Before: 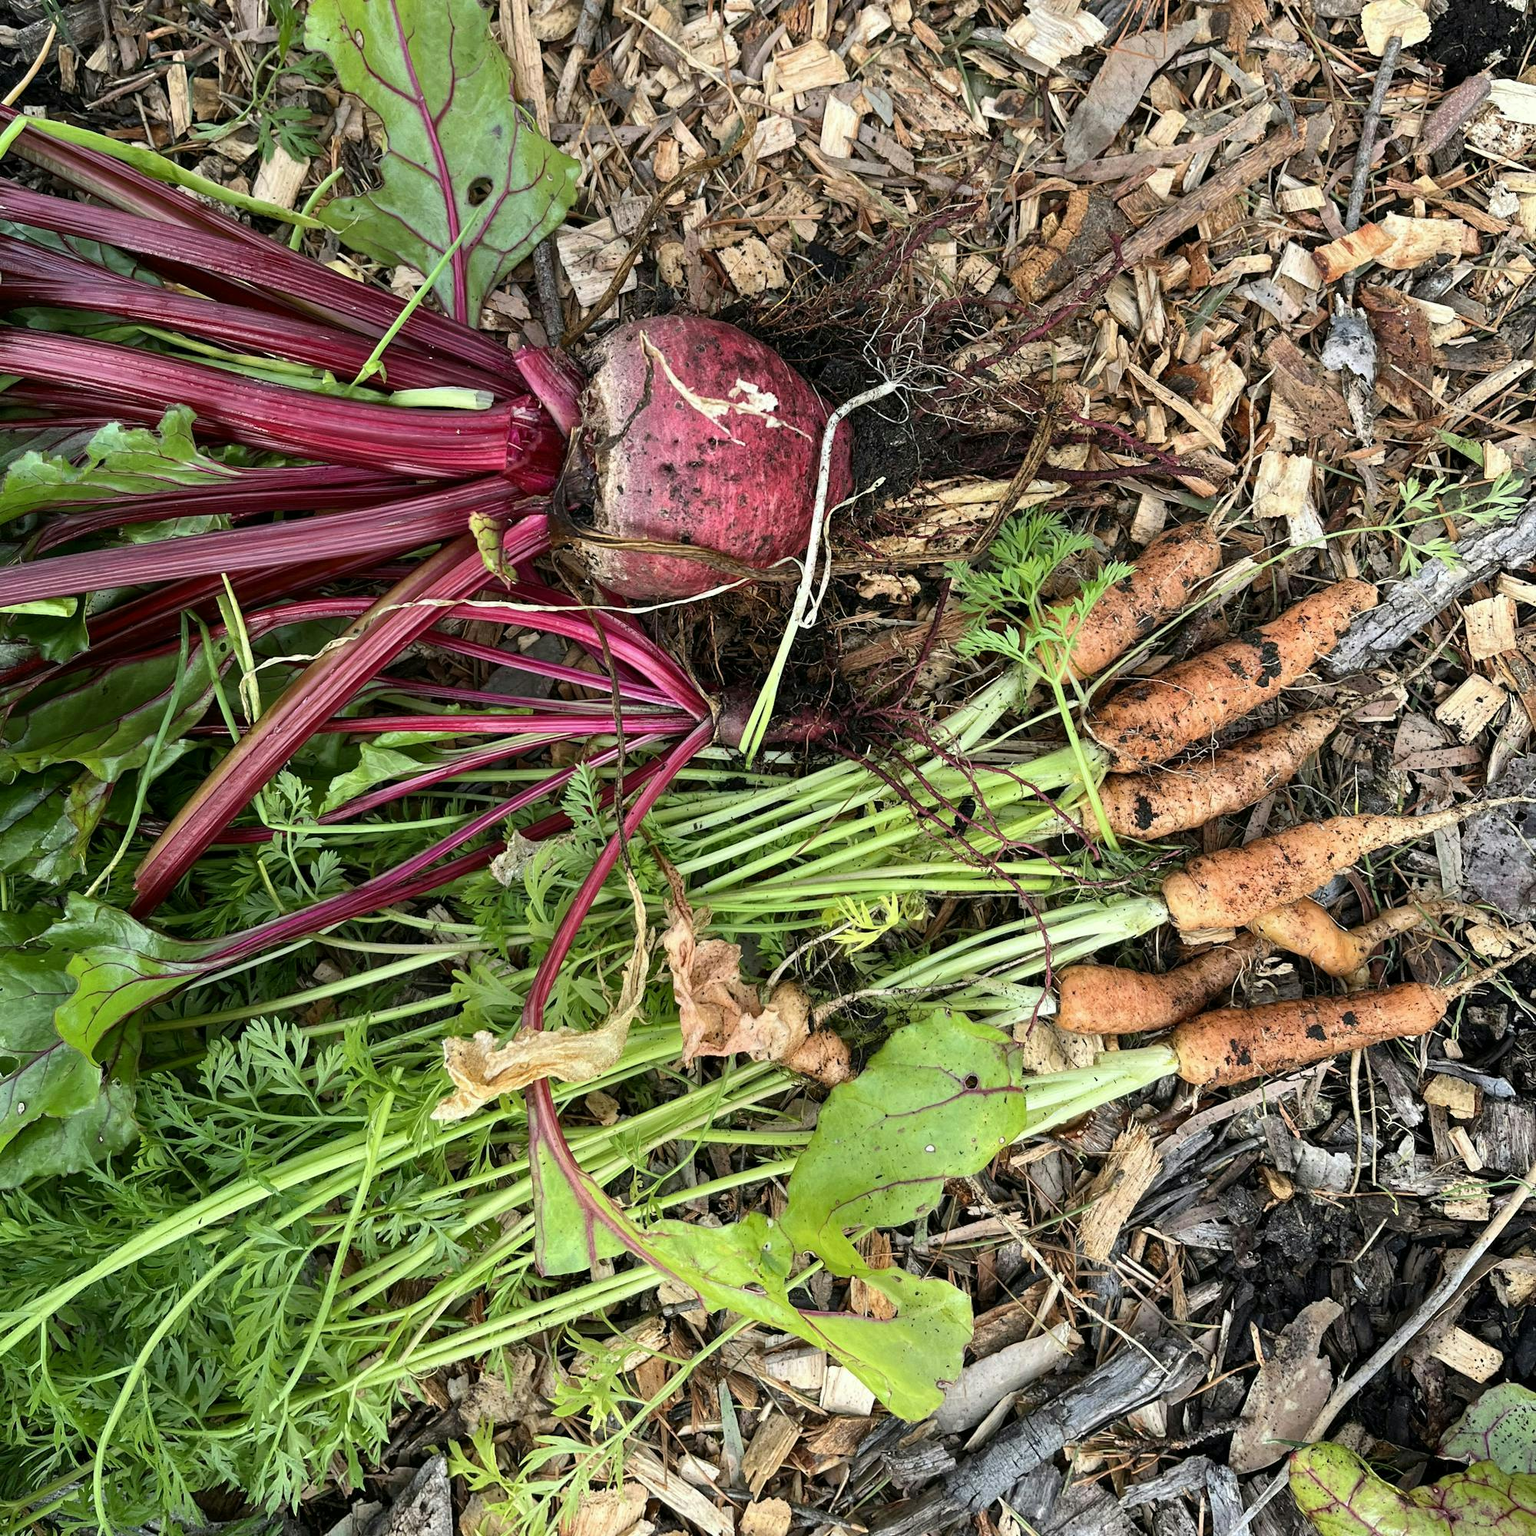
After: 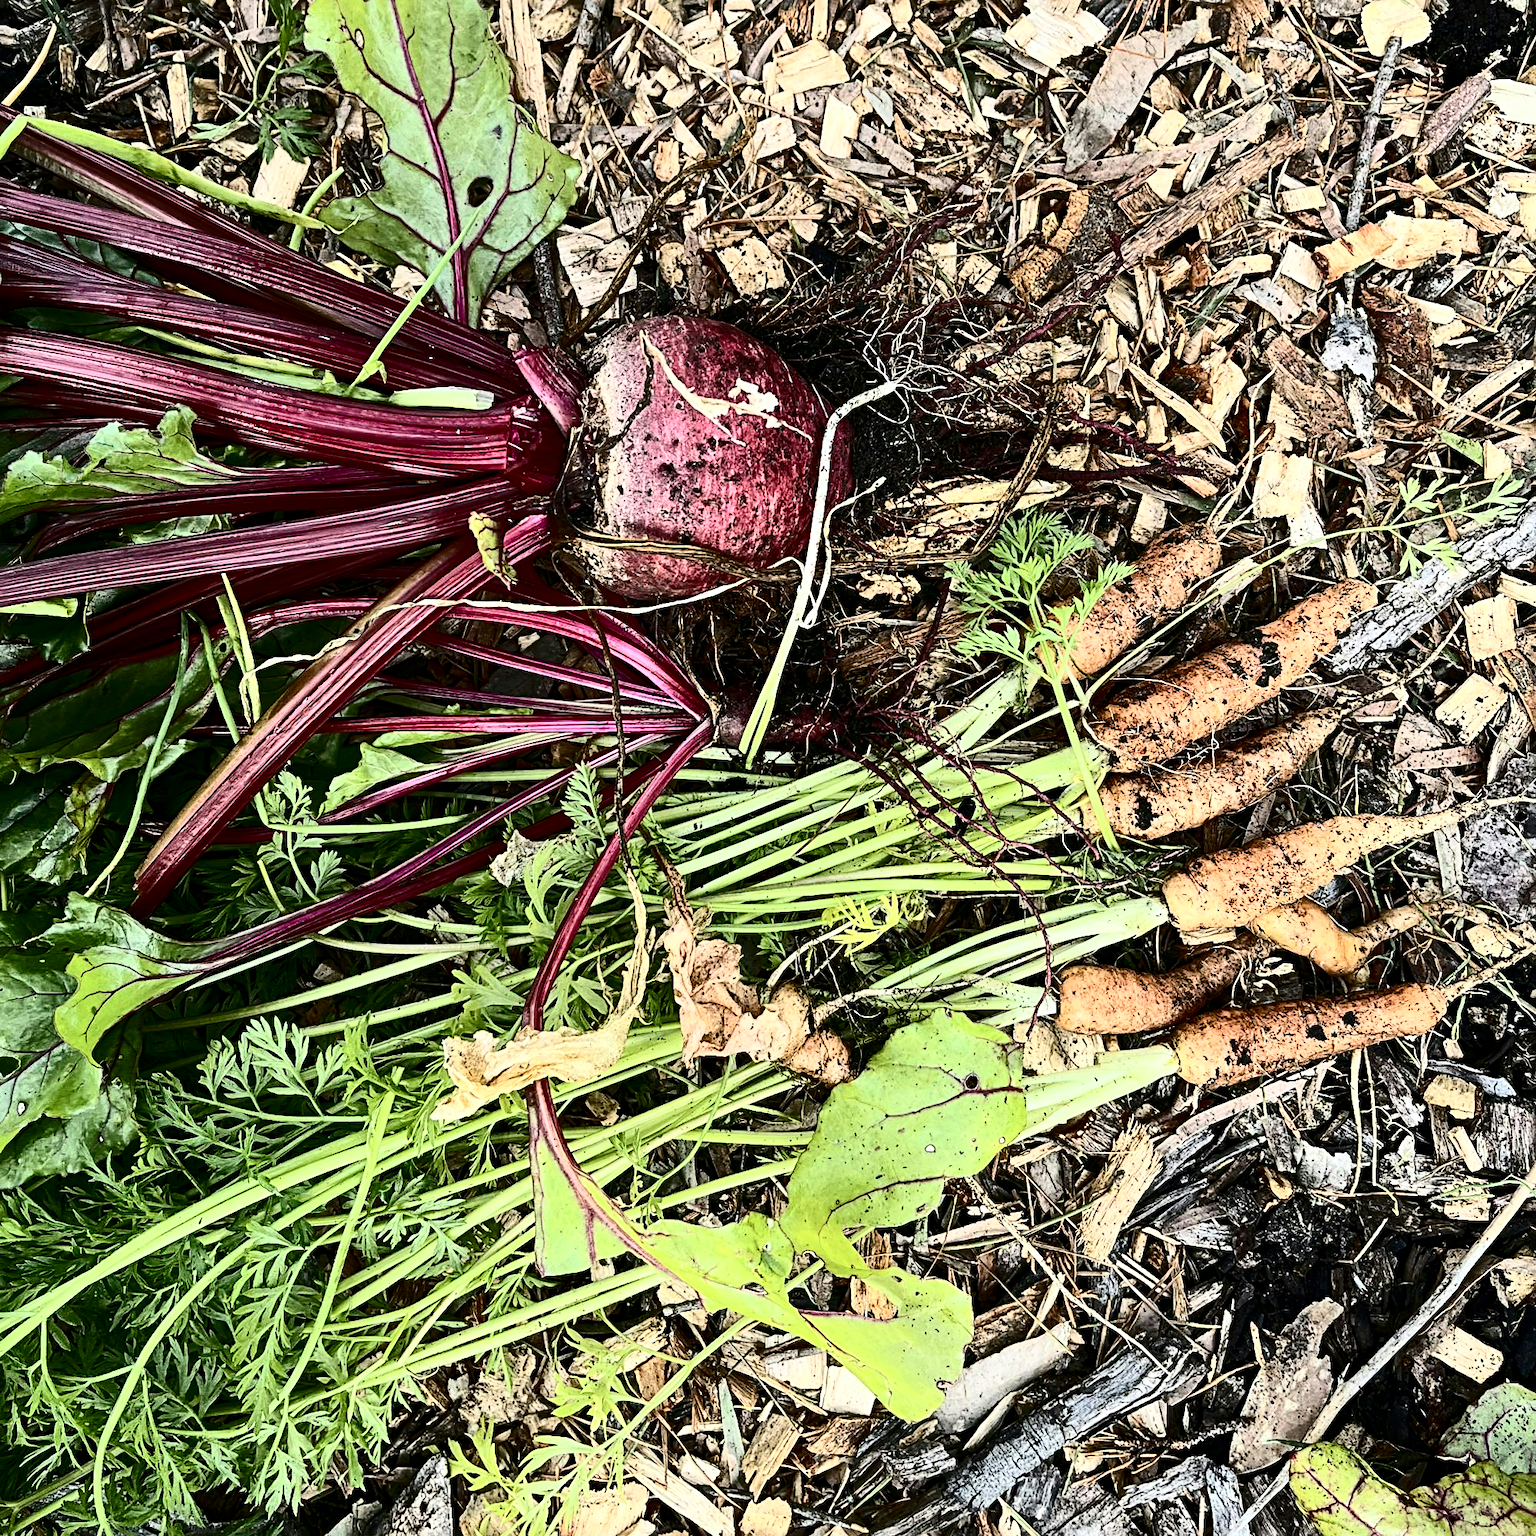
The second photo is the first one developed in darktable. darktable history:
color balance rgb: shadows lift › chroma 0.924%, shadows lift › hue 114.26°, linear chroma grading › global chroma 8.838%, perceptual saturation grading › global saturation -0.08%, global vibrance 9.795%
sharpen: radius 3.958
contrast brightness saturation: contrast 0.509, saturation -0.084
